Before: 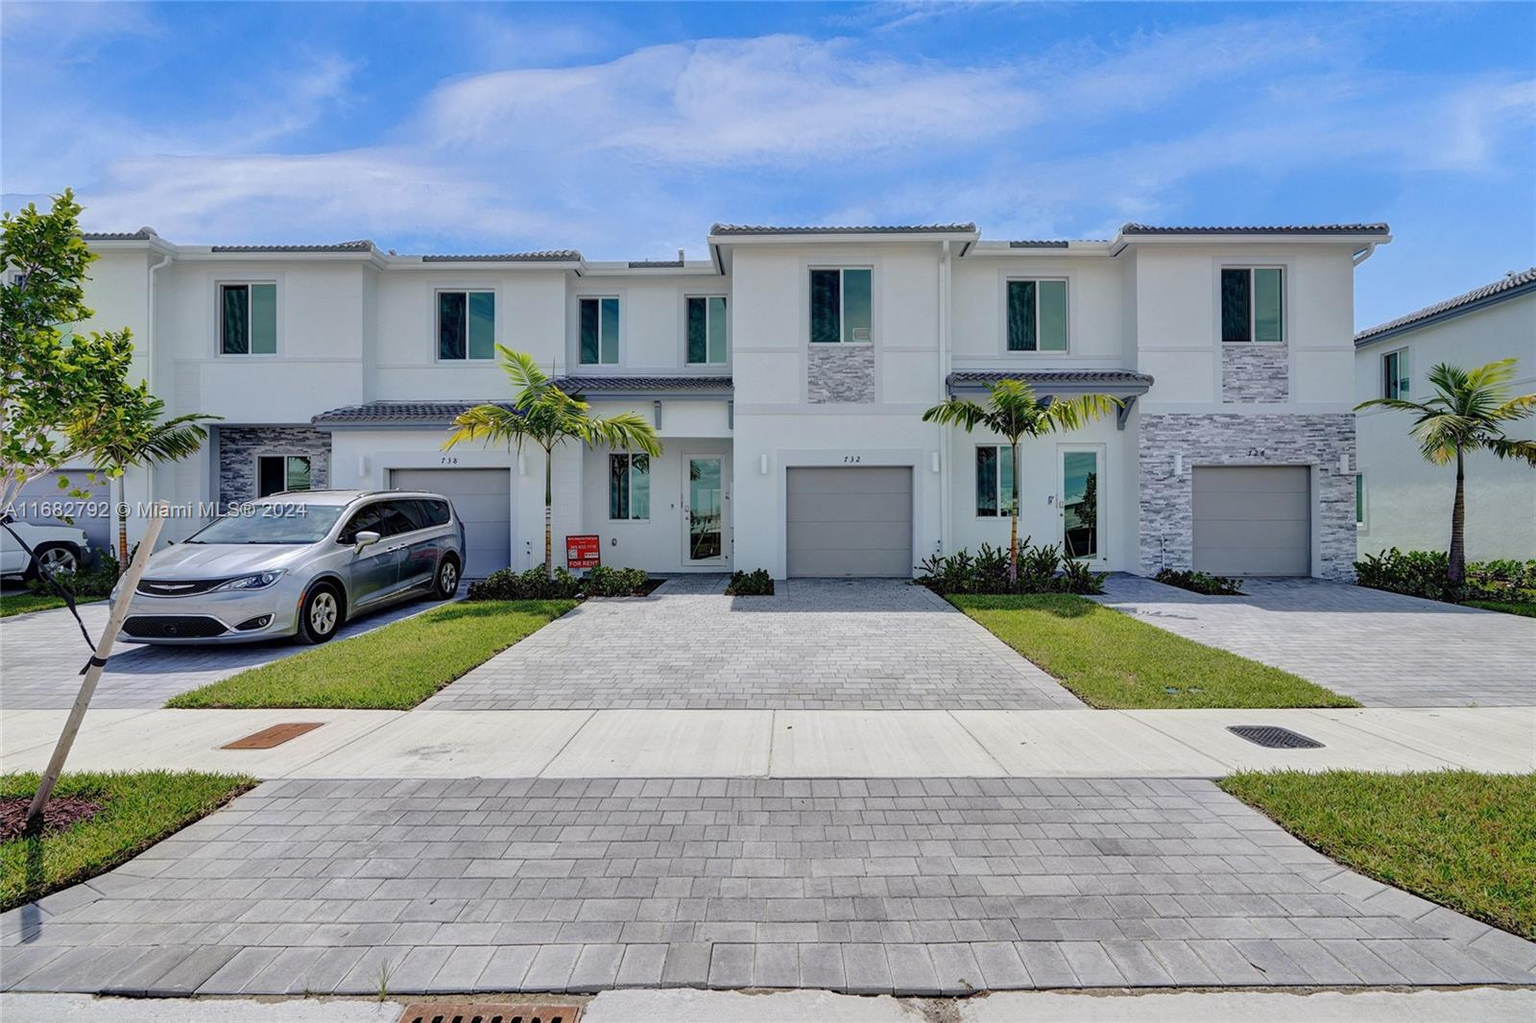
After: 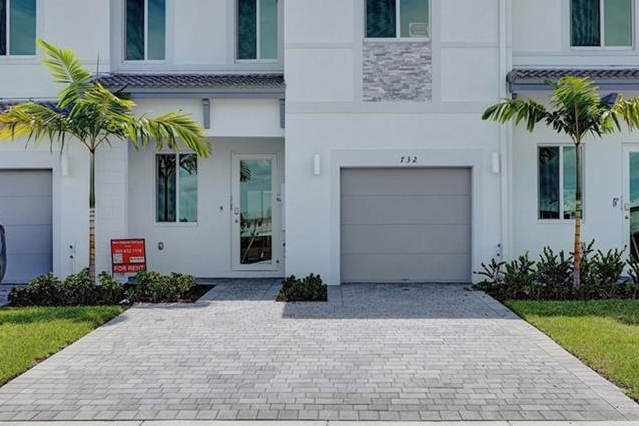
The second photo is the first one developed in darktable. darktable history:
shadows and highlights: low approximation 0.01, soften with gaussian
contrast brightness saturation: contrast 0.05, brightness 0.06, saturation 0.01
crop: left 30%, top 30%, right 30%, bottom 30%
